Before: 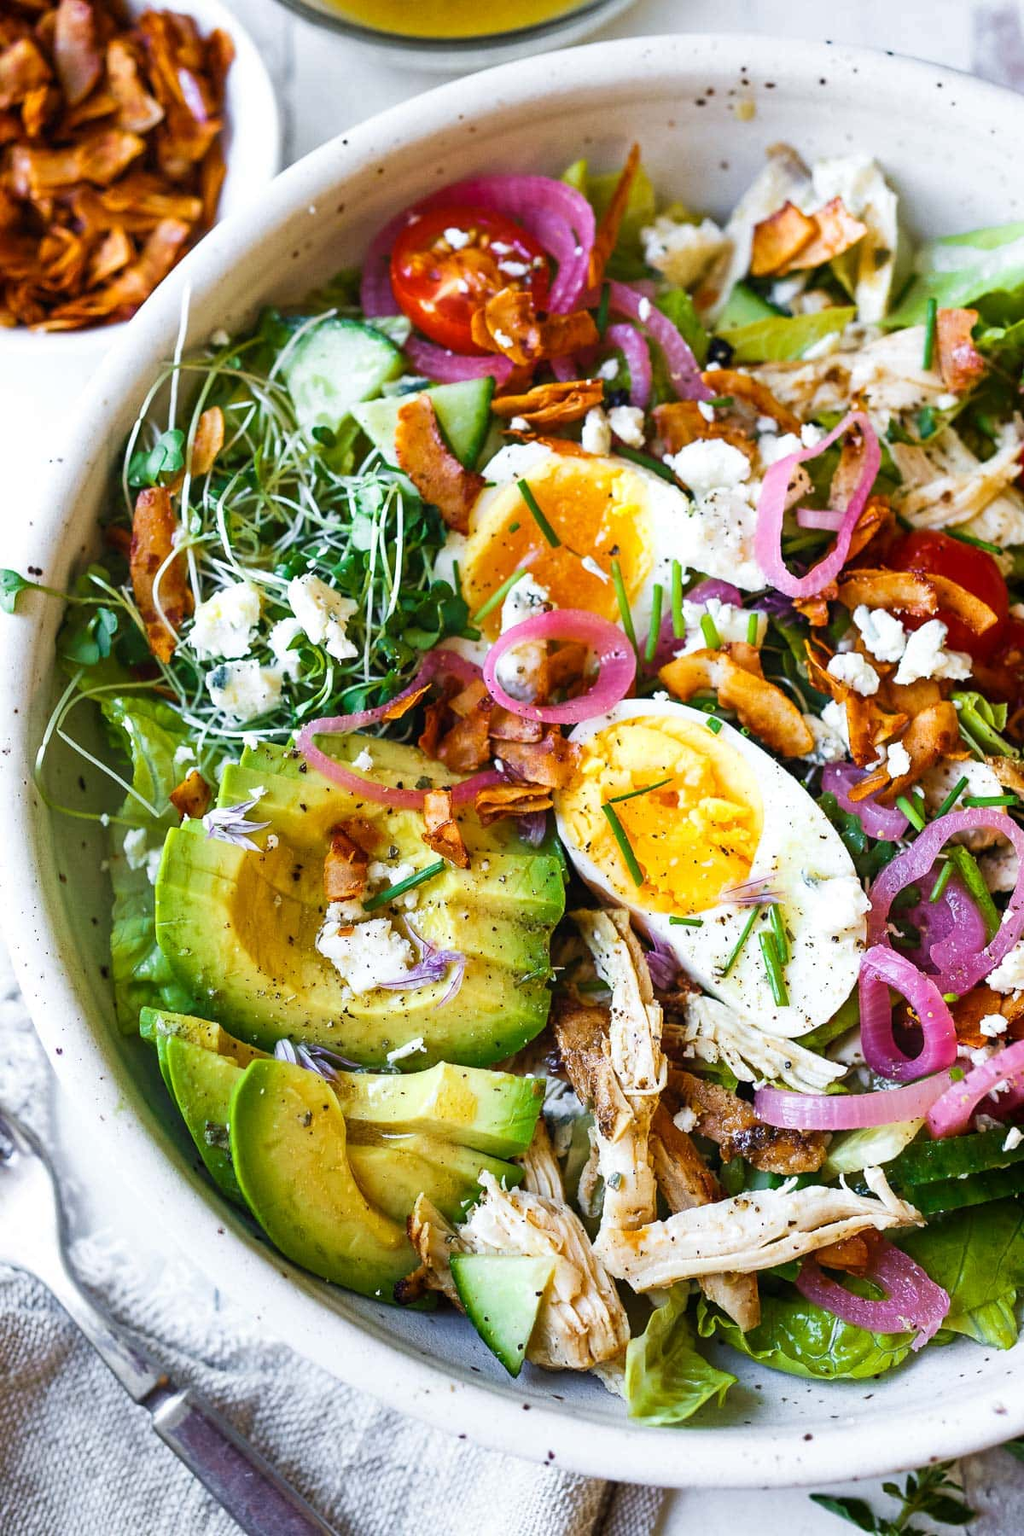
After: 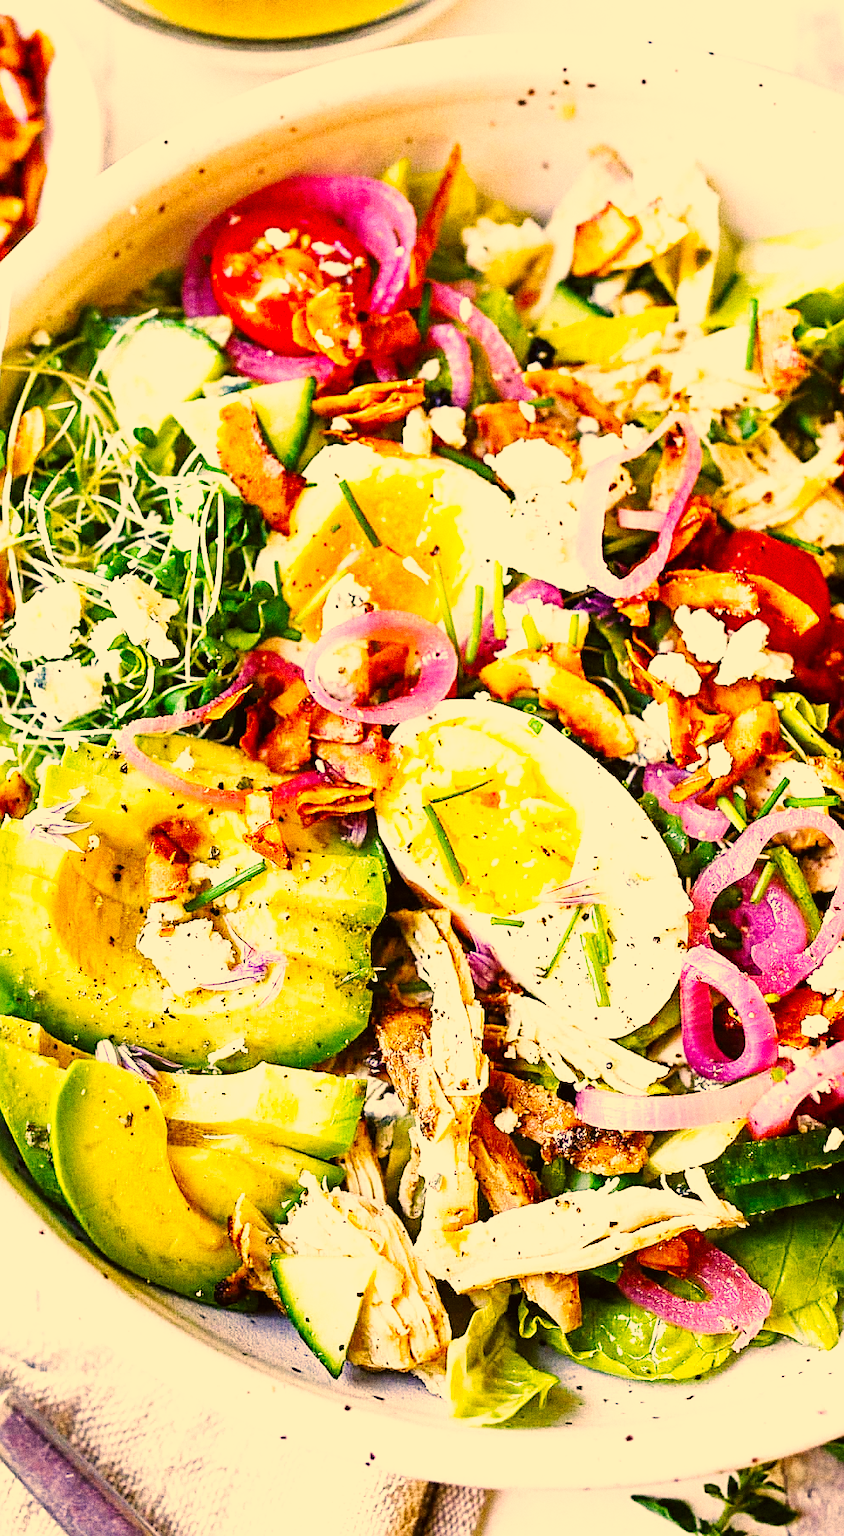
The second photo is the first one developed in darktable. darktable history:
tone equalizer: on, module defaults
grain: coarseness 0.09 ISO, strength 40%
color correction: highlights a* 17.94, highlights b* 35.39, shadows a* 1.48, shadows b* 6.42, saturation 1.01
crop: left 17.582%, bottom 0.031%
base curve: curves: ch0 [(0, 0.003) (0.001, 0.002) (0.006, 0.004) (0.02, 0.022) (0.048, 0.086) (0.094, 0.234) (0.162, 0.431) (0.258, 0.629) (0.385, 0.8) (0.548, 0.918) (0.751, 0.988) (1, 1)], preserve colors none
sharpen: on, module defaults
